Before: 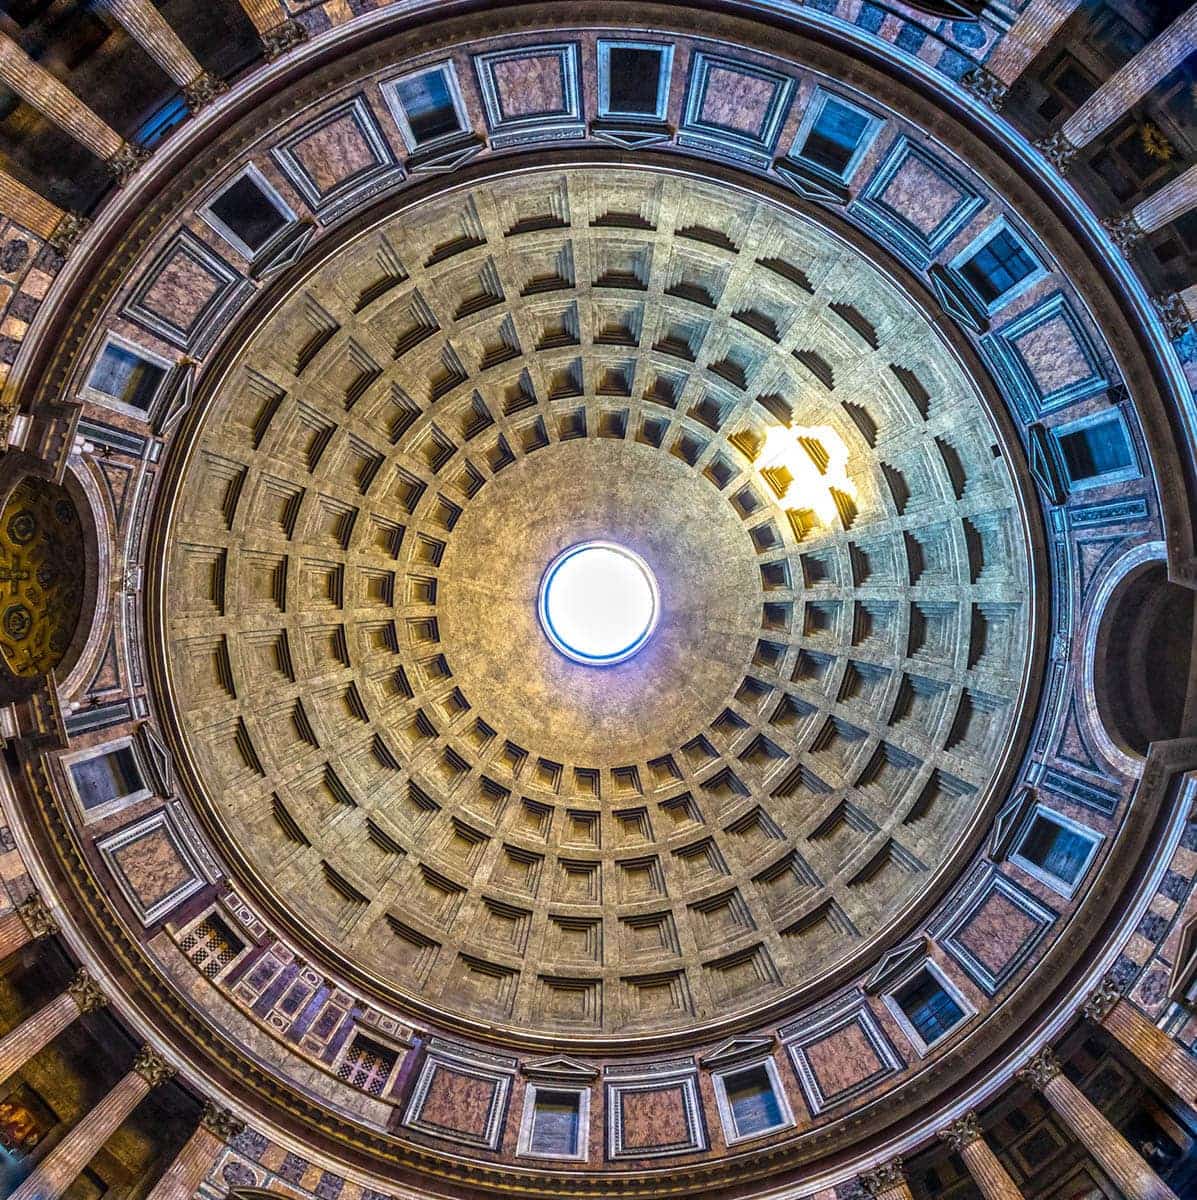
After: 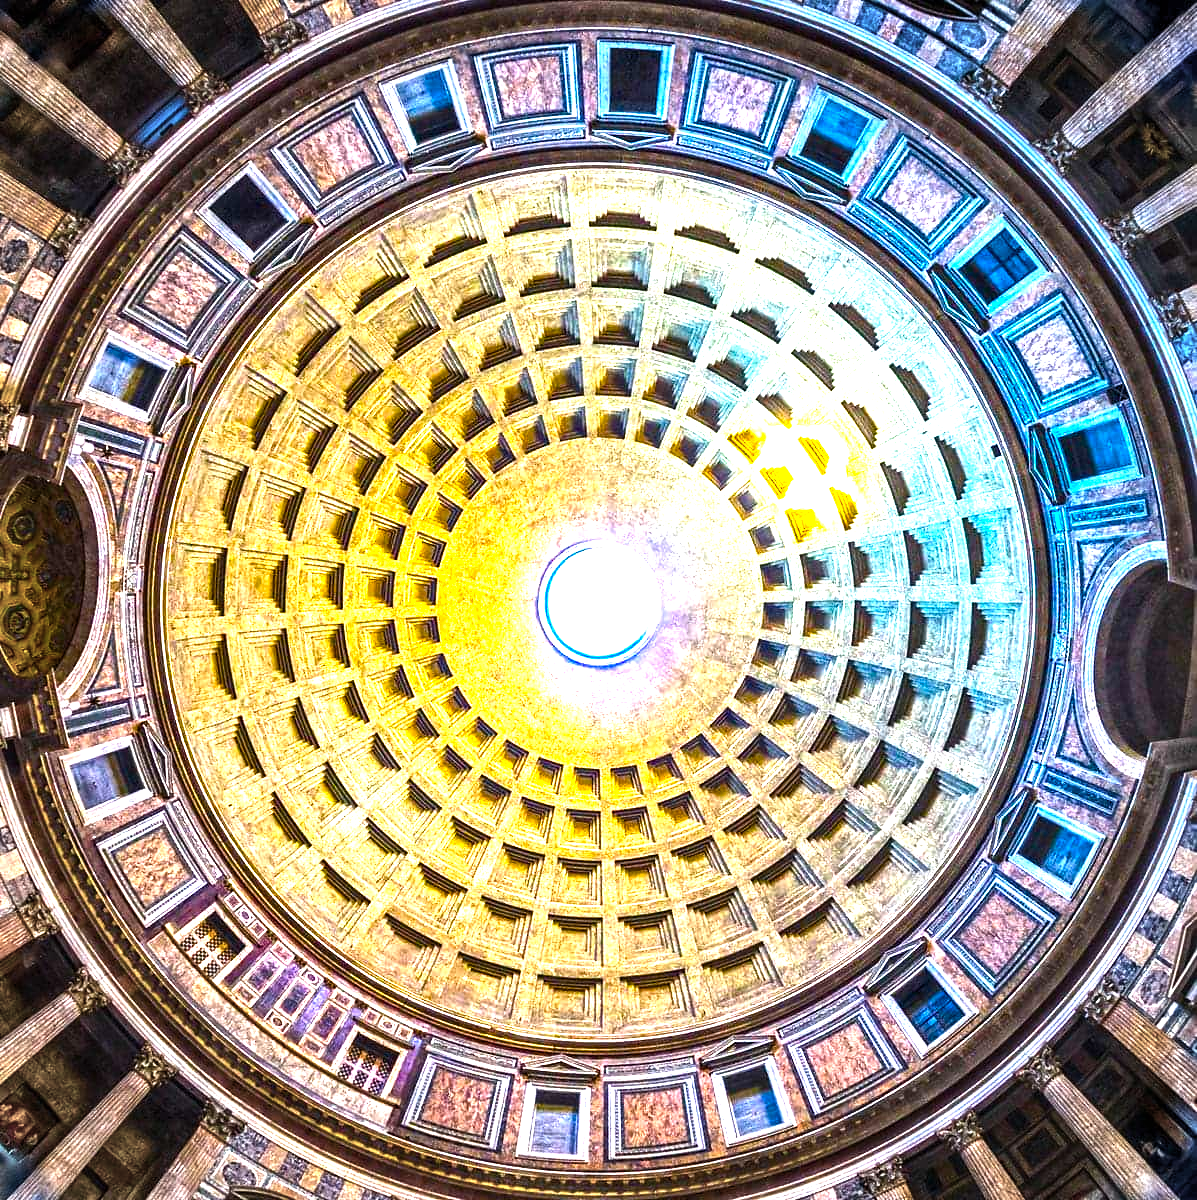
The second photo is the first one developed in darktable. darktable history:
vignetting: fall-off start 71.74%
exposure: black level correction 0, exposure 1.388 EV, compensate exposure bias true, compensate highlight preservation false
color balance rgb: linear chroma grading › global chroma 9%, perceptual saturation grading › global saturation 36%, perceptual saturation grading › shadows 35%, perceptual brilliance grading › global brilliance 15%, perceptual brilliance grading › shadows -35%, global vibrance 15%
